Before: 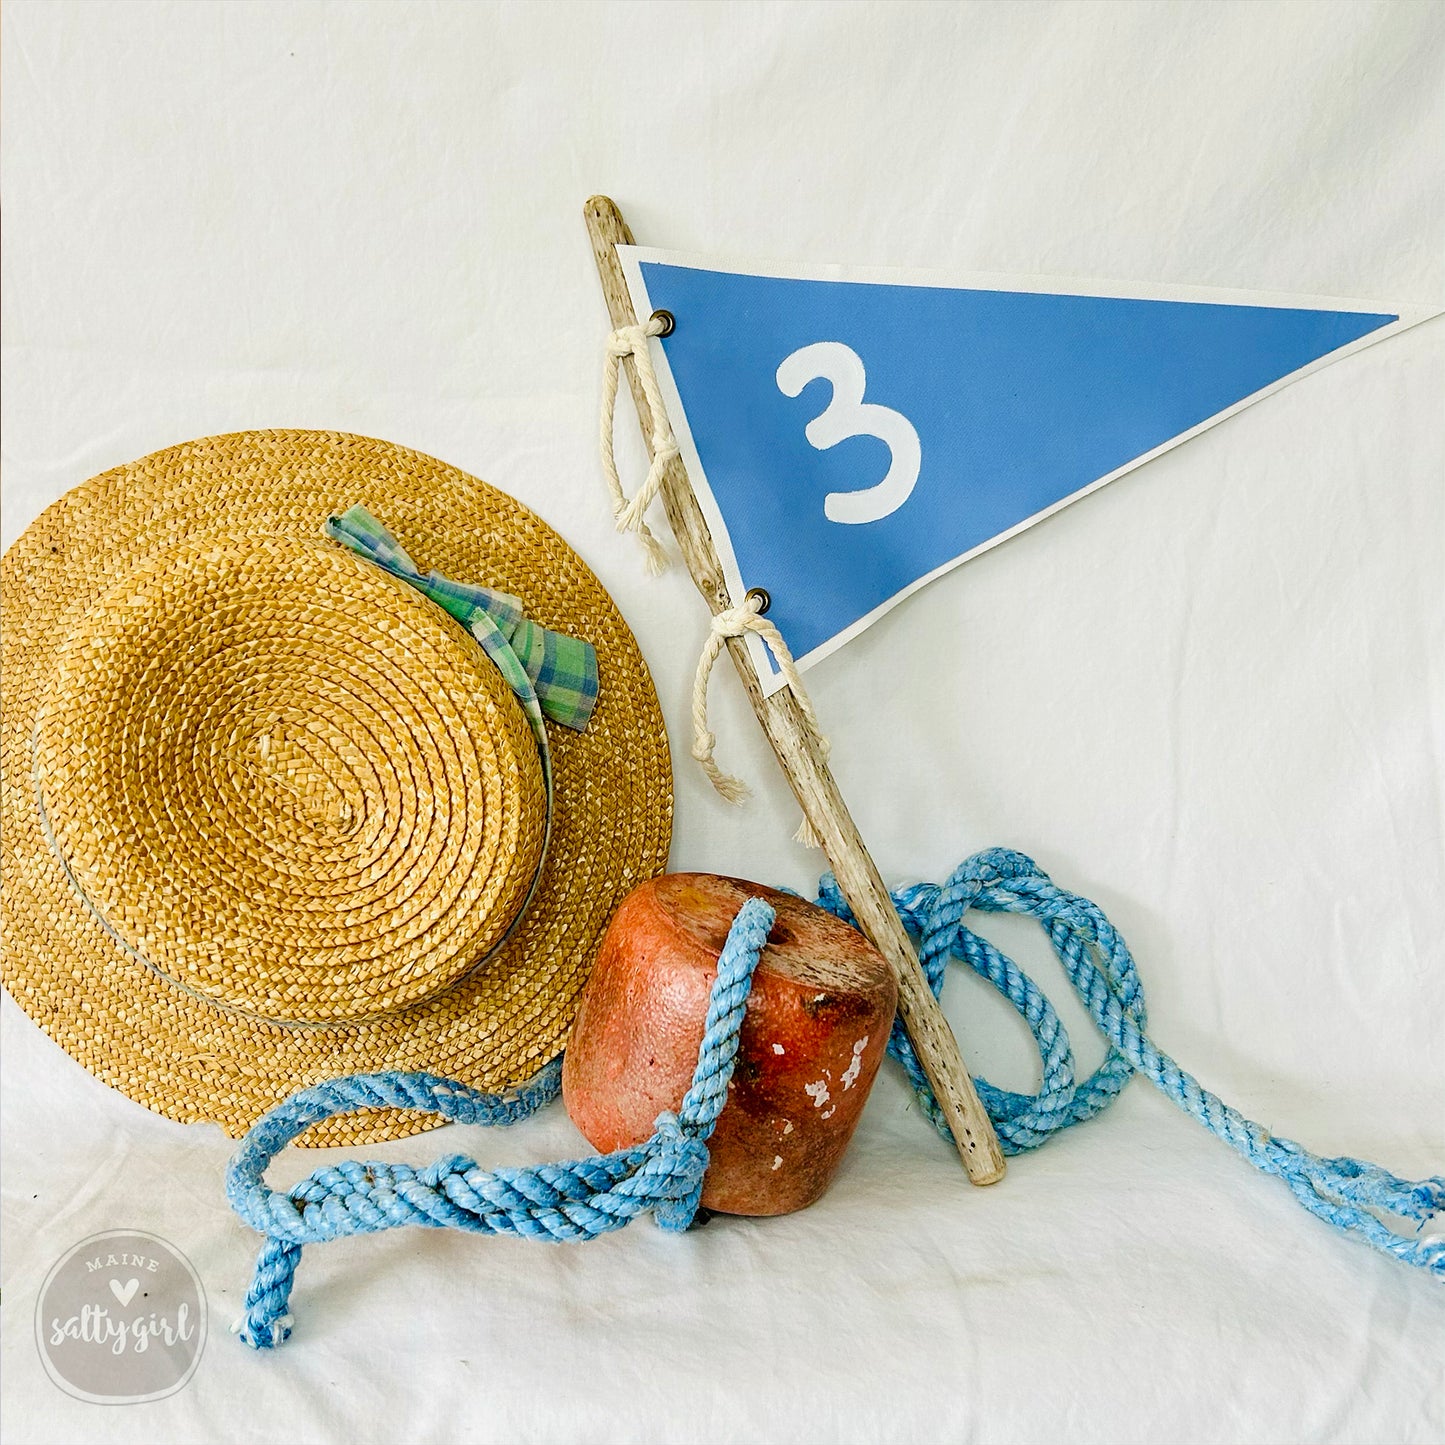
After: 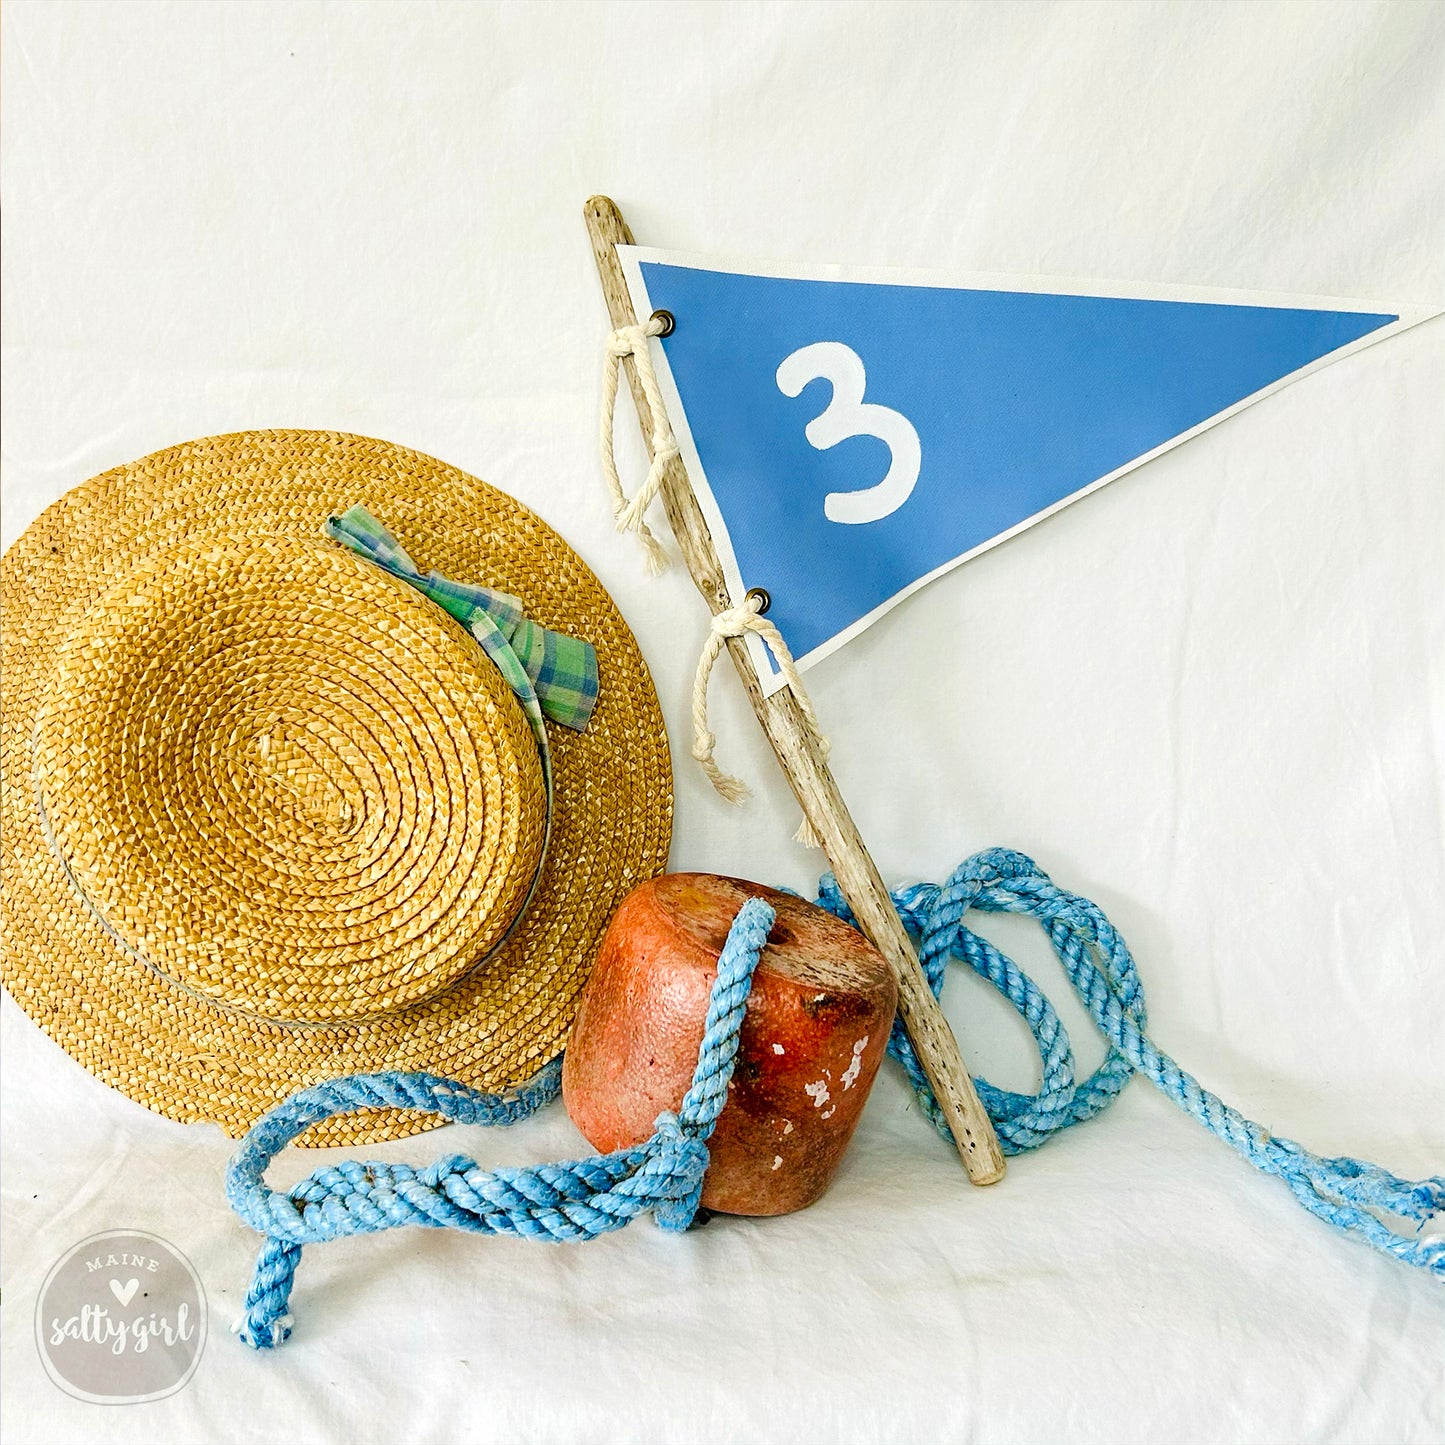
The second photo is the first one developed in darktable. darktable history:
levels: gray 59.34%, levels [0, 0.476, 0.951]
